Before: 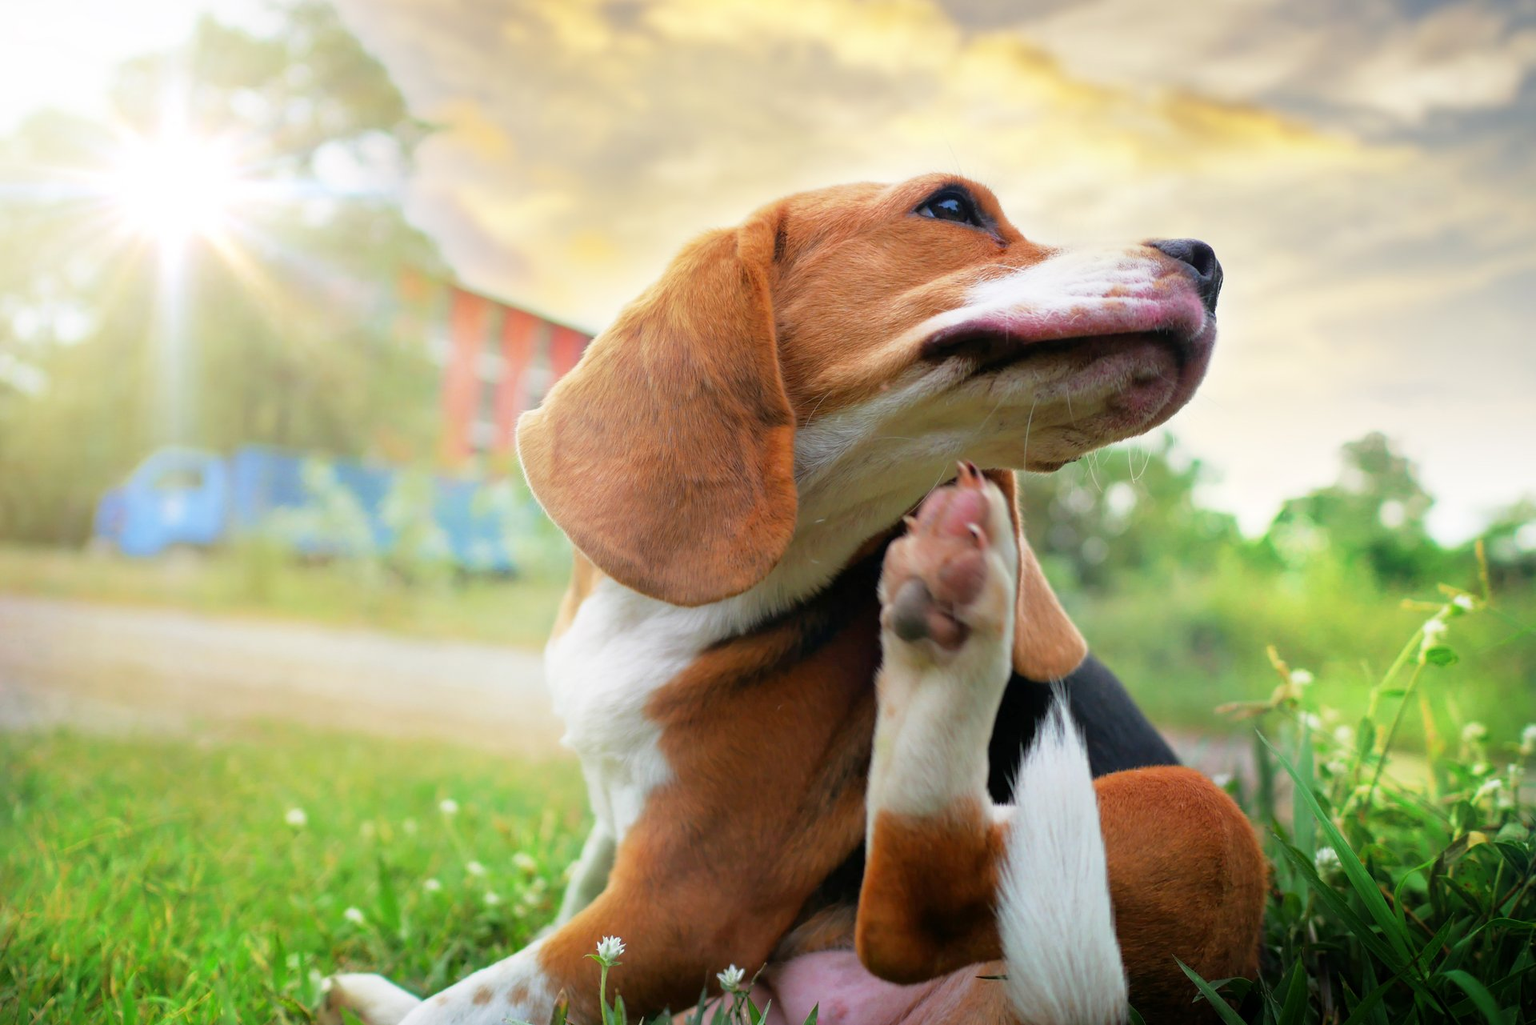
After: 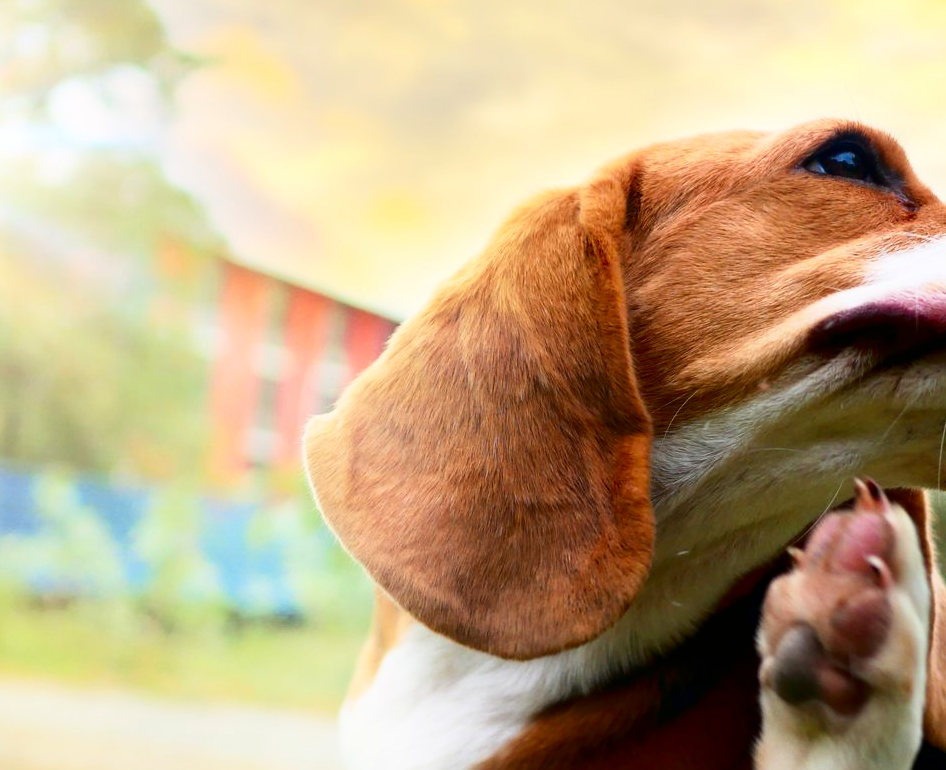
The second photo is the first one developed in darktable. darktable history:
crop: left 17.835%, top 7.675%, right 32.881%, bottom 32.213%
contrast brightness saturation: contrast 0.32, brightness -0.08, saturation 0.17
